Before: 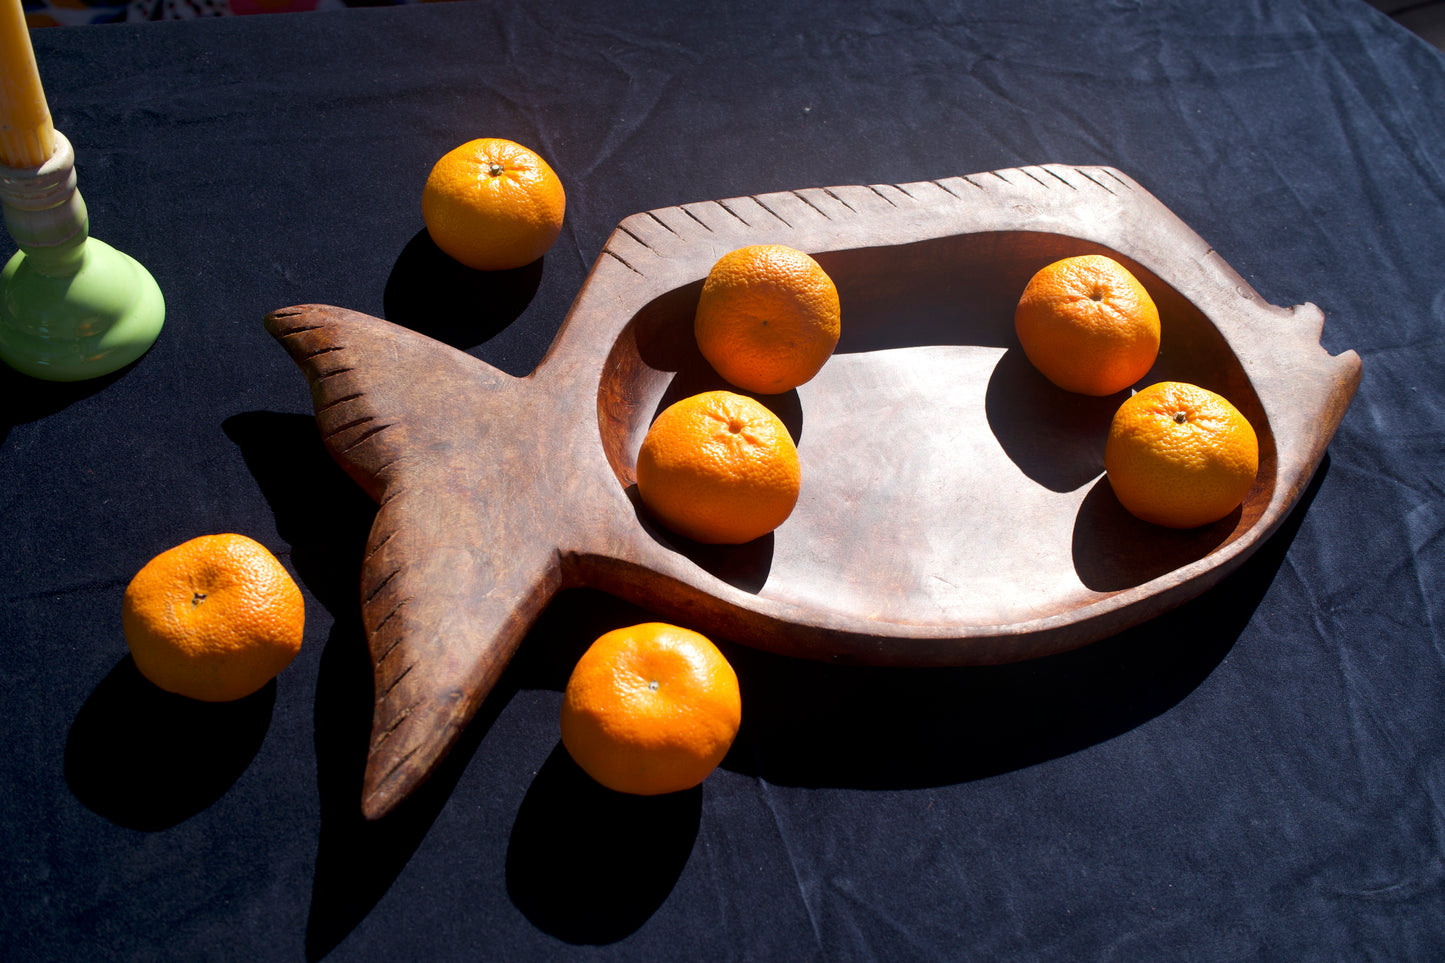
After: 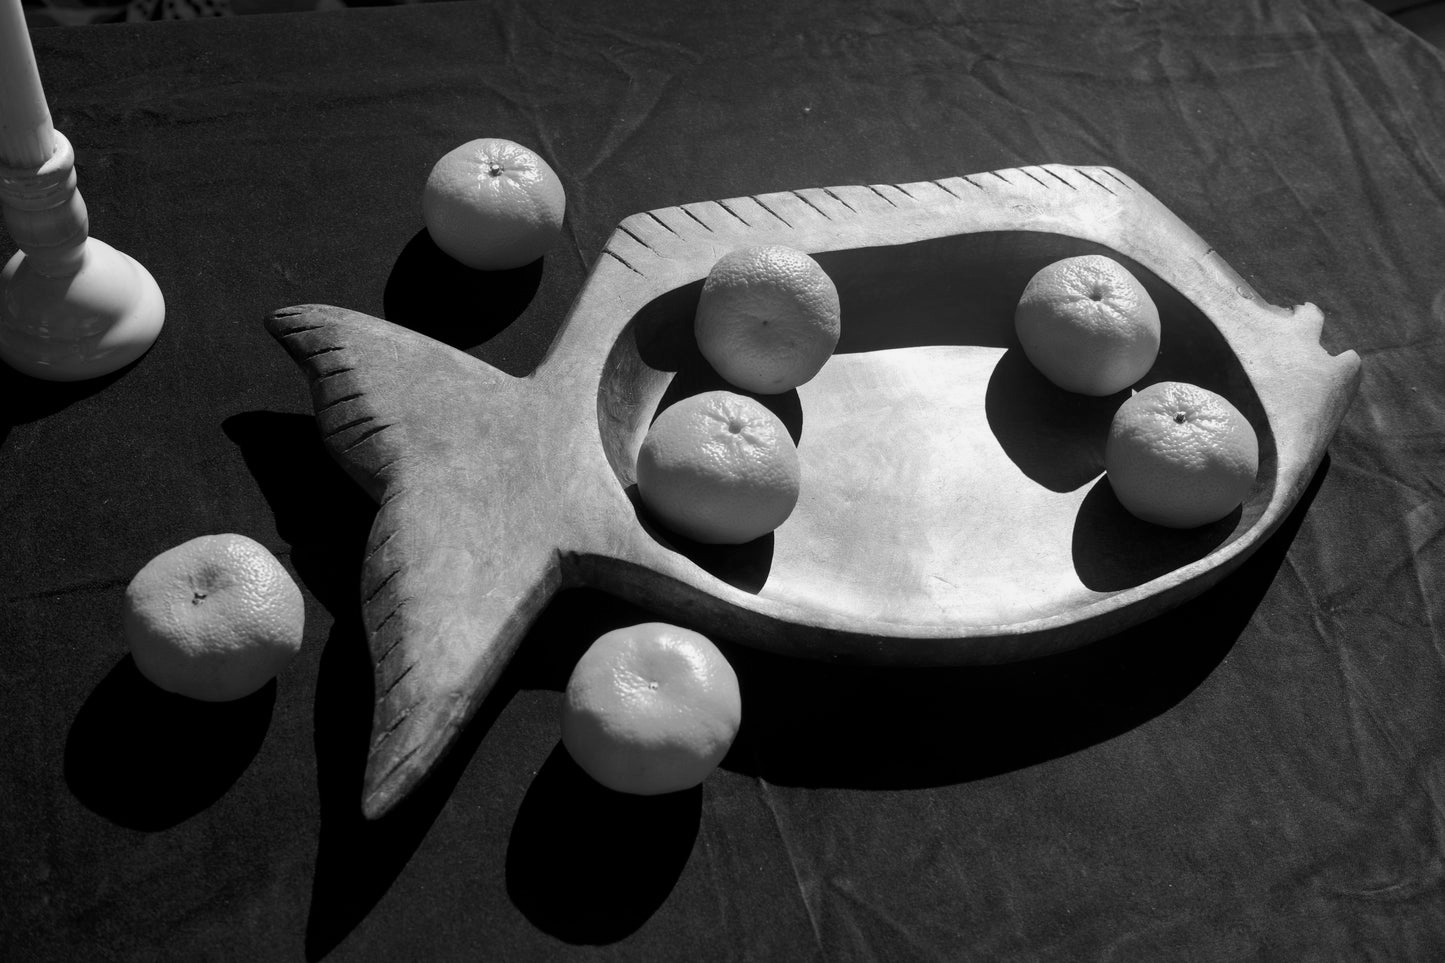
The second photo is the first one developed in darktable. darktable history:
color calibration: output gray [0.267, 0.423, 0.267, 0], illuminant same as pipeline (D50), adaptation XYZ, x 0.346, y 0.358, temperature 5006.83 K
